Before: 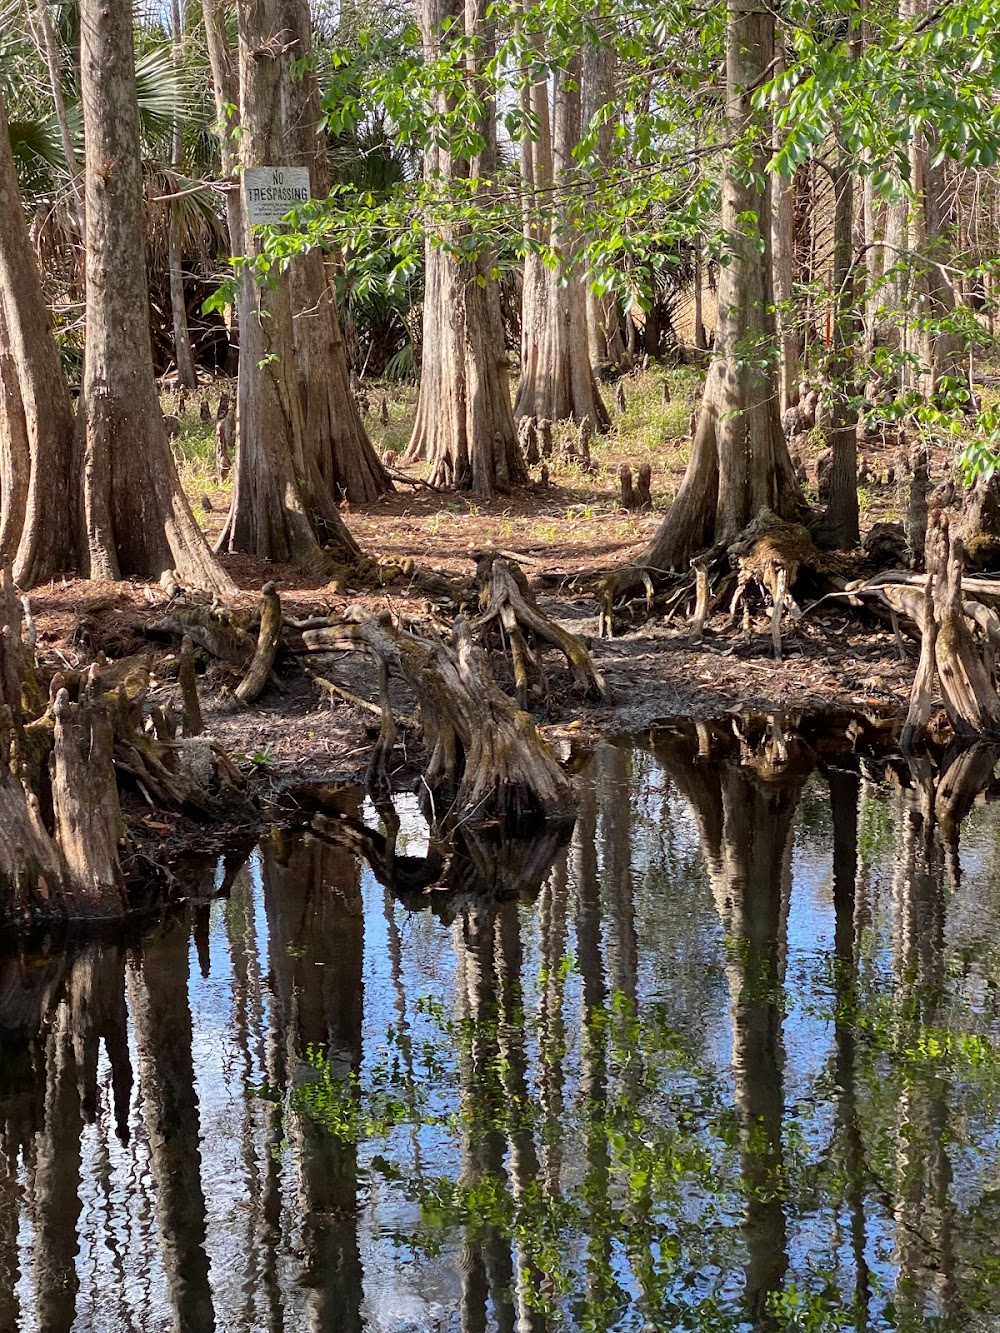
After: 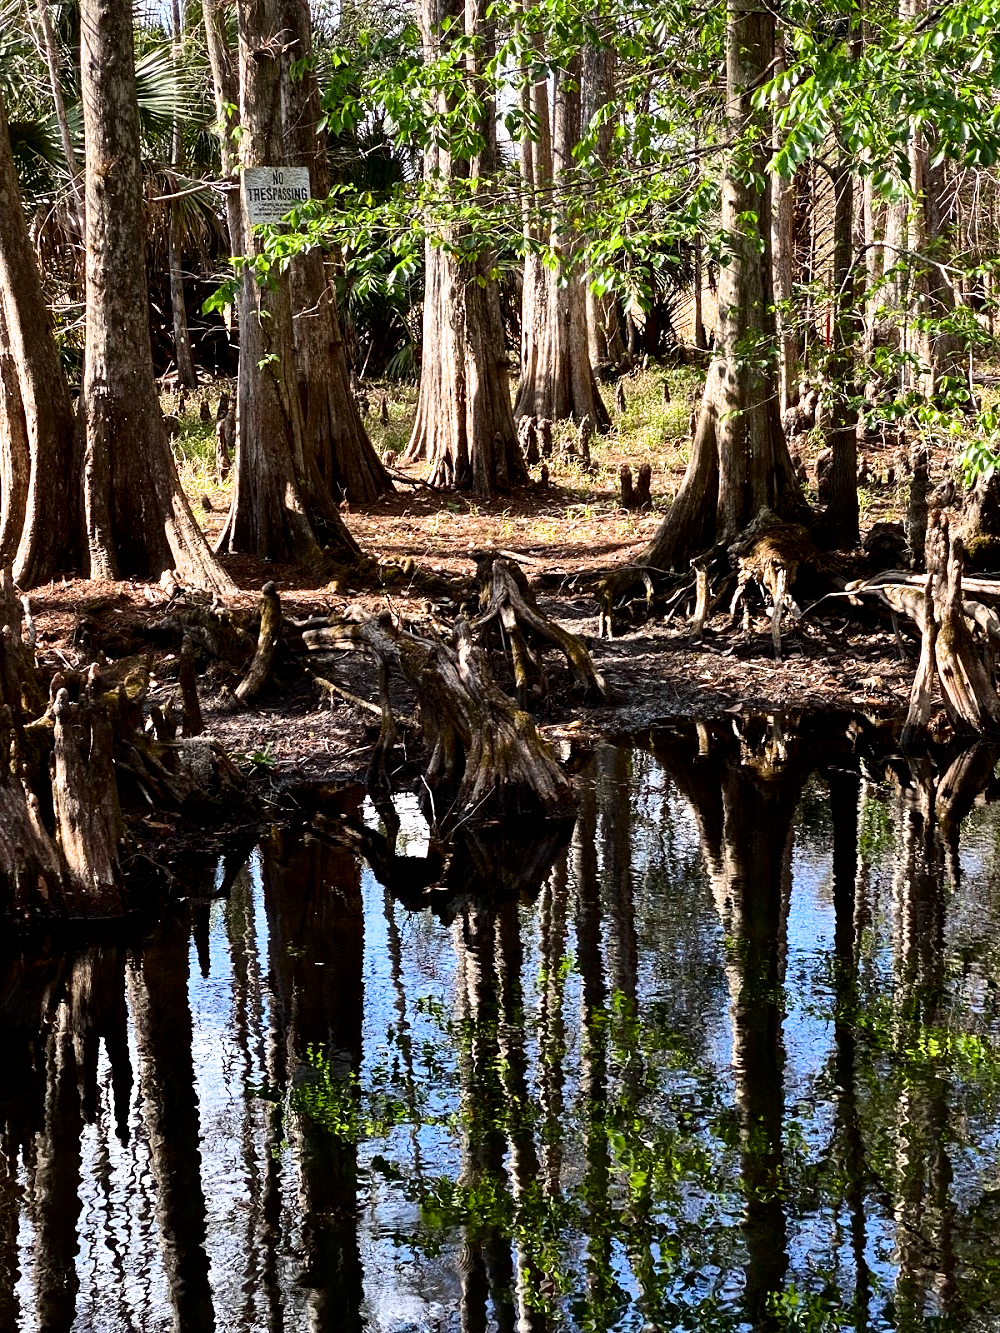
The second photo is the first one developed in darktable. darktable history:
haze removal: on, module defaults
filmic rgb: black relative exposure -8.03 EV, white relative exposure 2.18 EV, hardness 6.88
contrast brightness saturation: contrast 0.187, brightness -0.101, saturation 0.208
